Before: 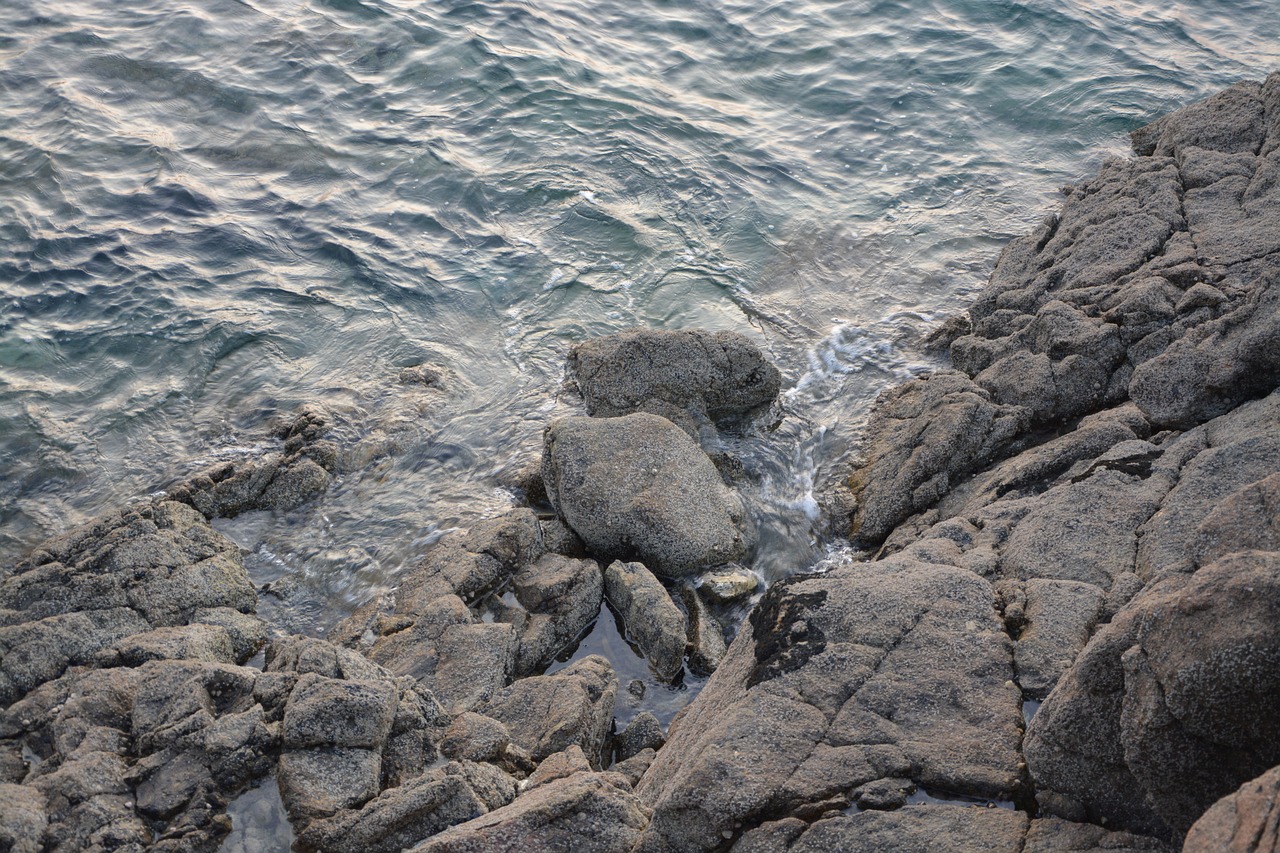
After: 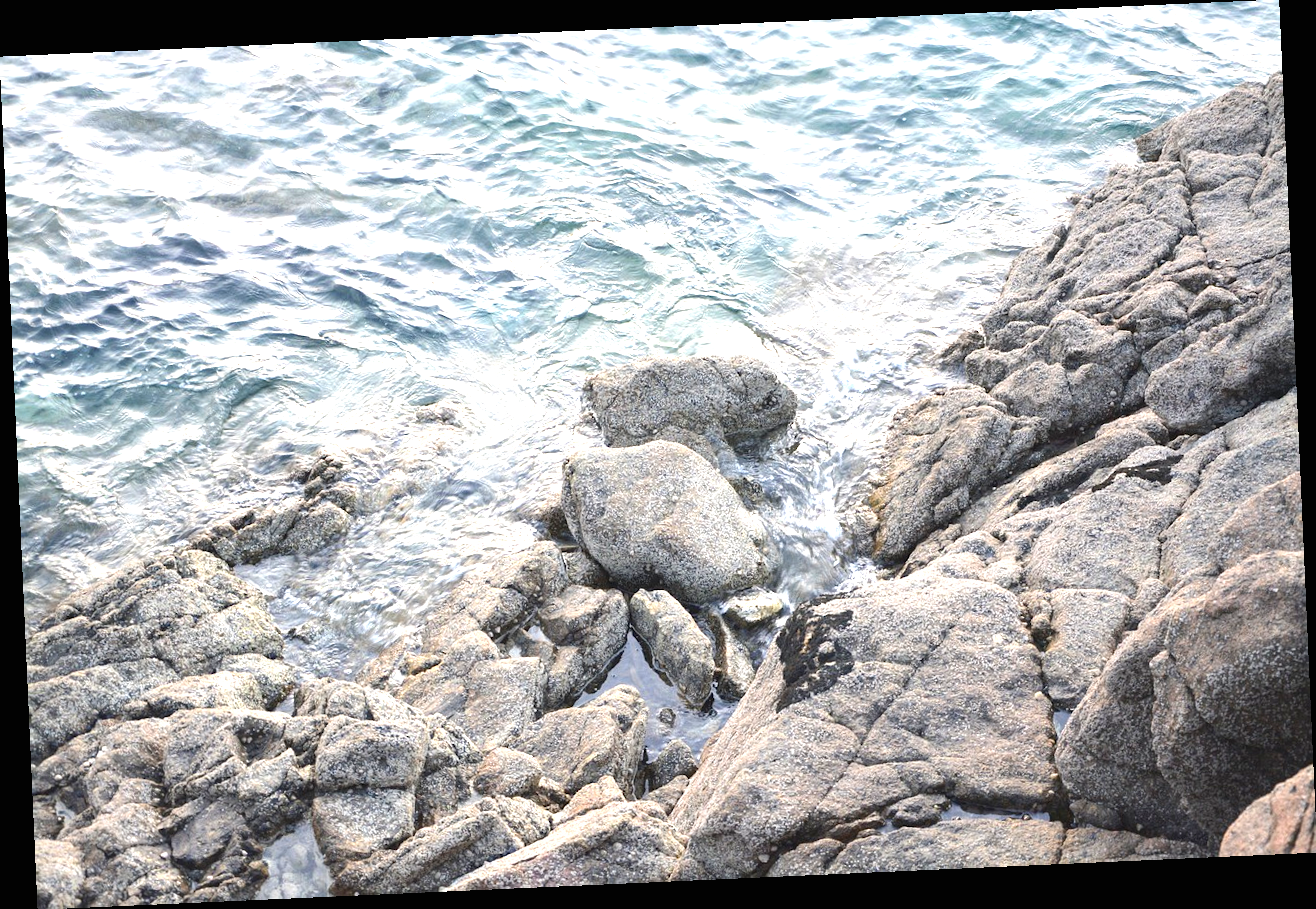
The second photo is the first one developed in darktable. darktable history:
exposure: black level correction 0, exposure 1.625 EV, compensate exposure bias true, compensate highlight preservation false
rotate and perspective: rotation -2.56°, automatic cropping off
